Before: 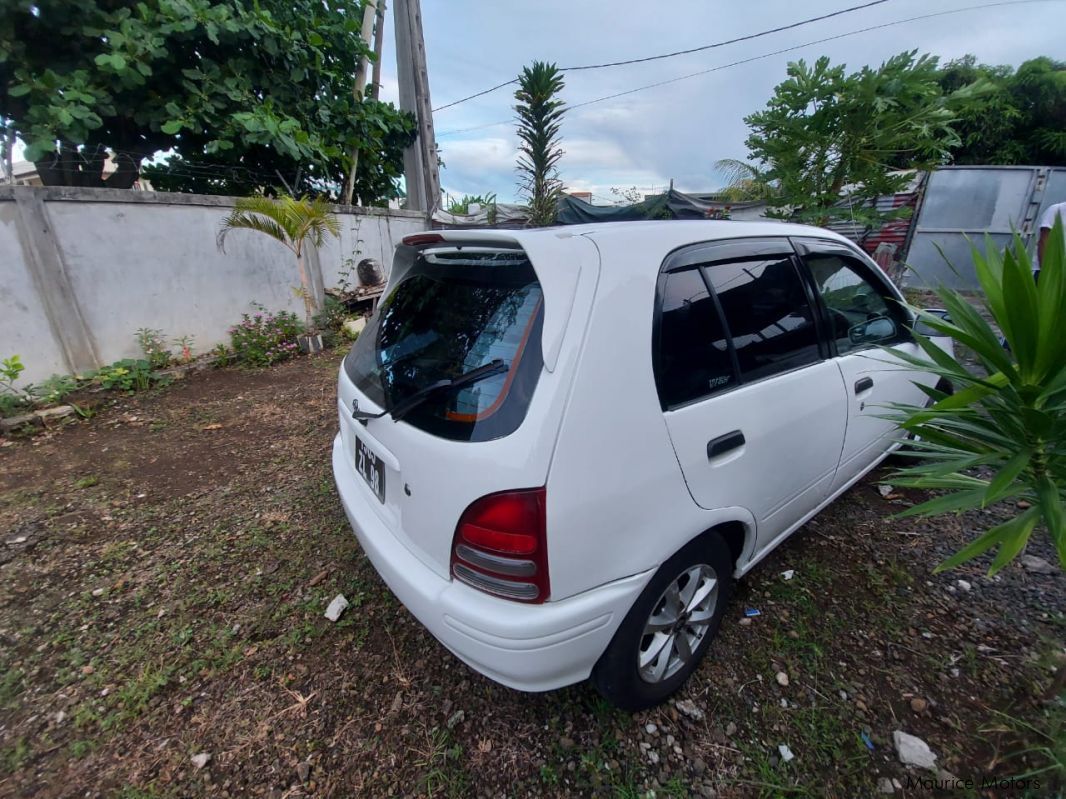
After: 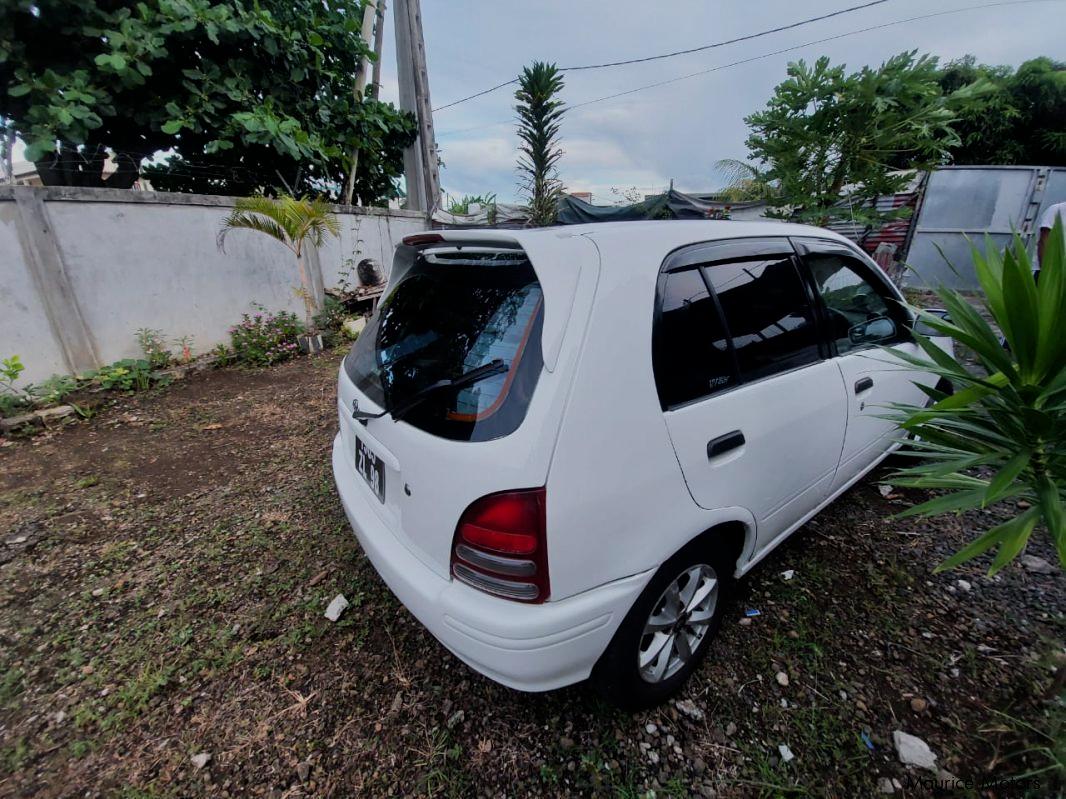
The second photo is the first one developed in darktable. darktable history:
filmic rgb: black relative exposure -7.65 EV, white relative exposure 4.56 EV, hardness 3.61, contrast 1.05
